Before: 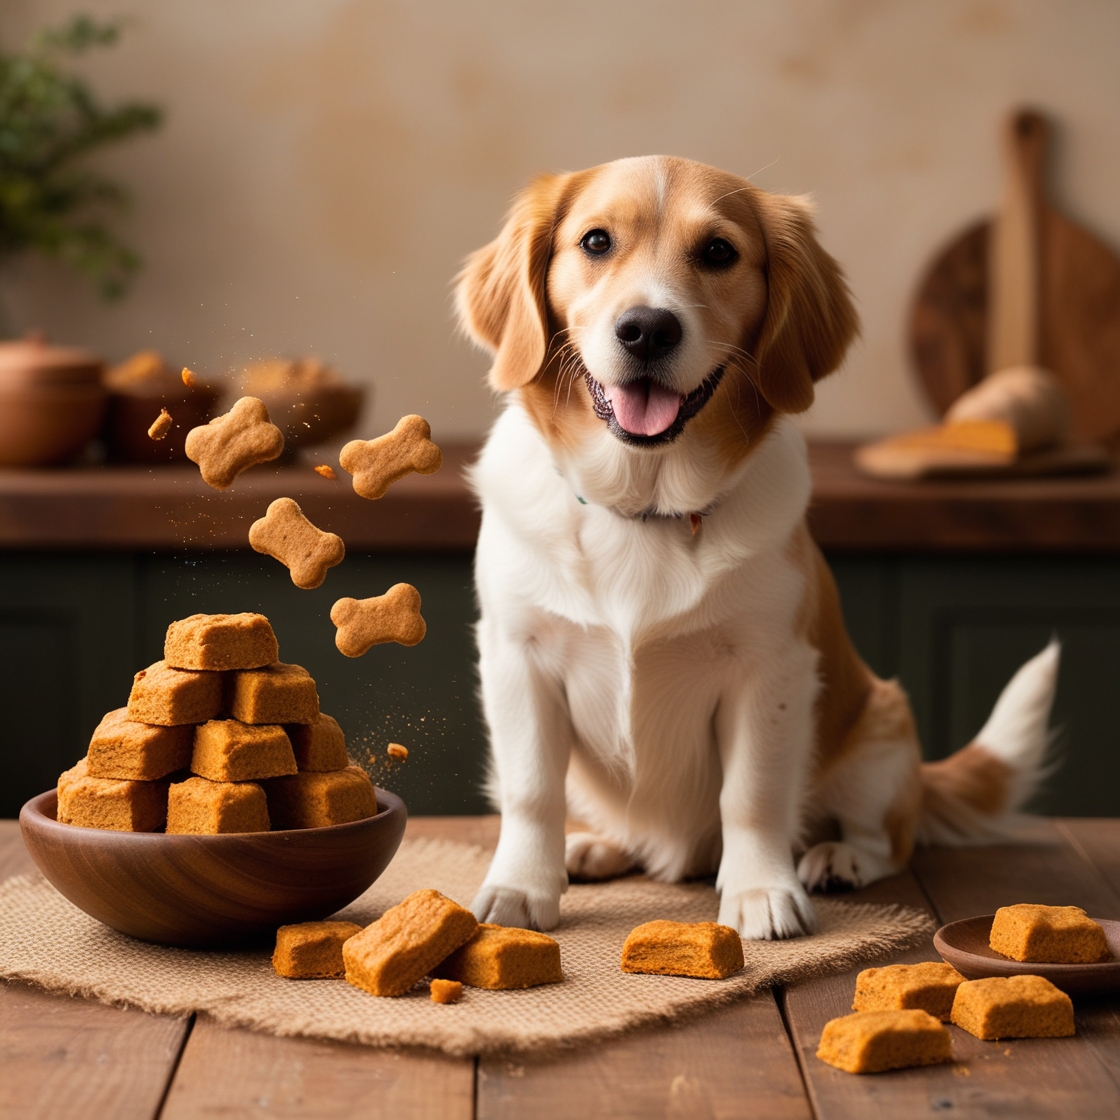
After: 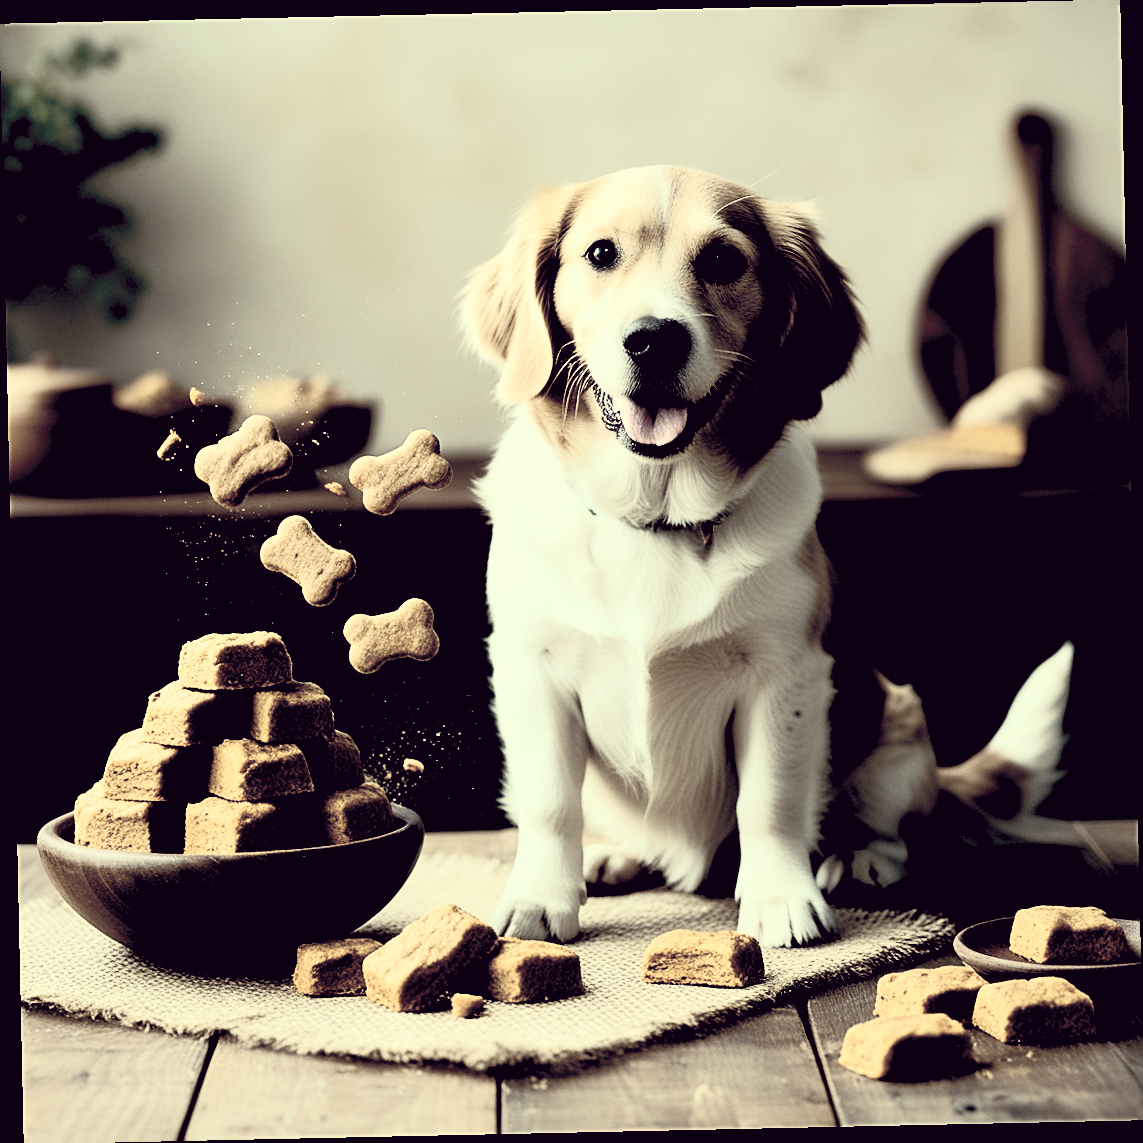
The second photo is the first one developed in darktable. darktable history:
base curve: curves: ch0 [(0, 0) (0.262, 0.32) (0.722, 0.705) (1, 1)]
sharpen: on, module defaults
contrast brightness saturation: contrast 0.43, brightness 0.56, saturation -0.19
color correction: highlights a* -20.17, highlights b* 20.27, shadows a* 20.03, shadows b* -20.46, saturation 0.43
exposure: black level correction 0.056, exposure -0.039 EV, compensate highlight preservation false
color balance: lift [1.005, 0.99, 1.007, 1.01], gamma [1, 0.979, 1.011, 1.021], gain [0.923, 1.098, 1.025, 0.902], input saturation 90.45%, contrast 7.73%, output saturation 105.91%
white balance: red 1, blue 1
rotate and perspective: rotation -1.24°, automatic cropping off
